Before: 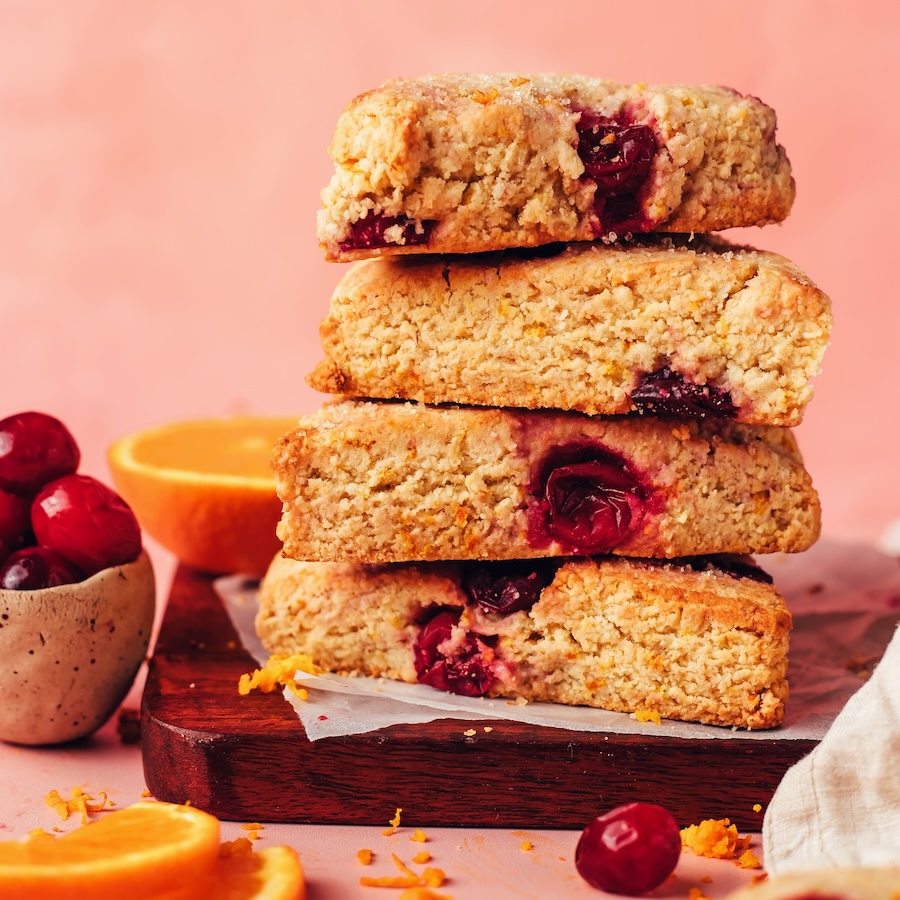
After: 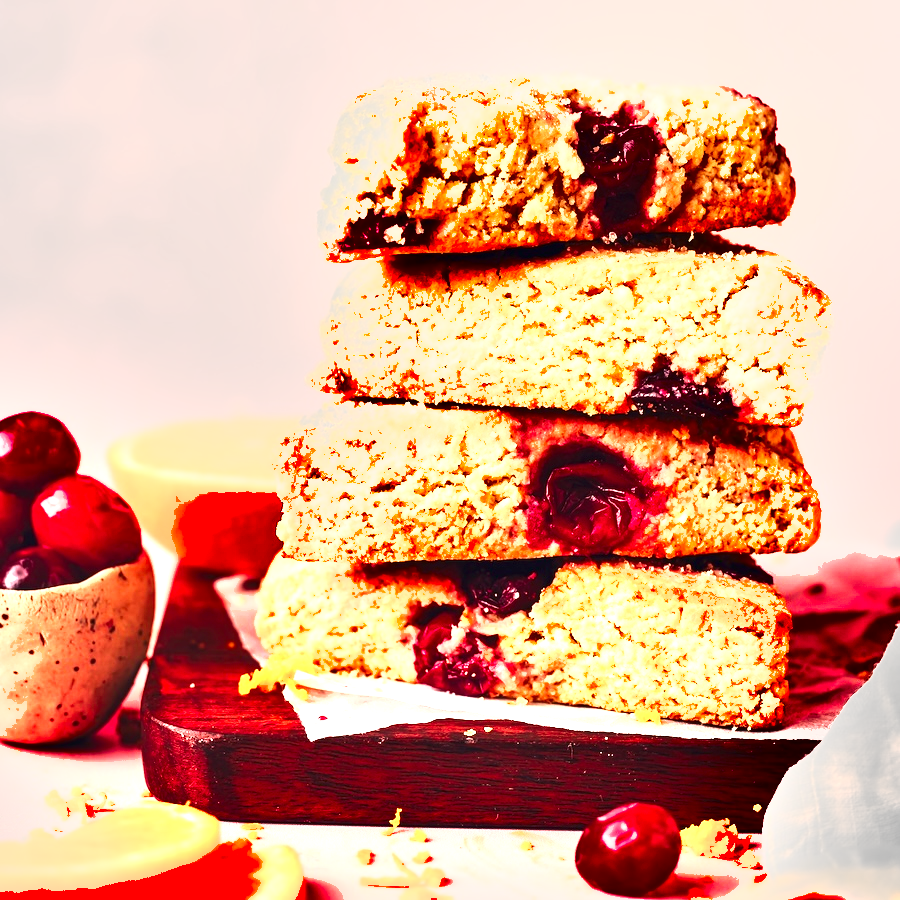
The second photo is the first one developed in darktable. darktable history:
graduated density: on, module defaults
exposure: black level correction 0, exposure 2 EV, compensate highlight preservation false
shadows and highlights: soften with gaussian
